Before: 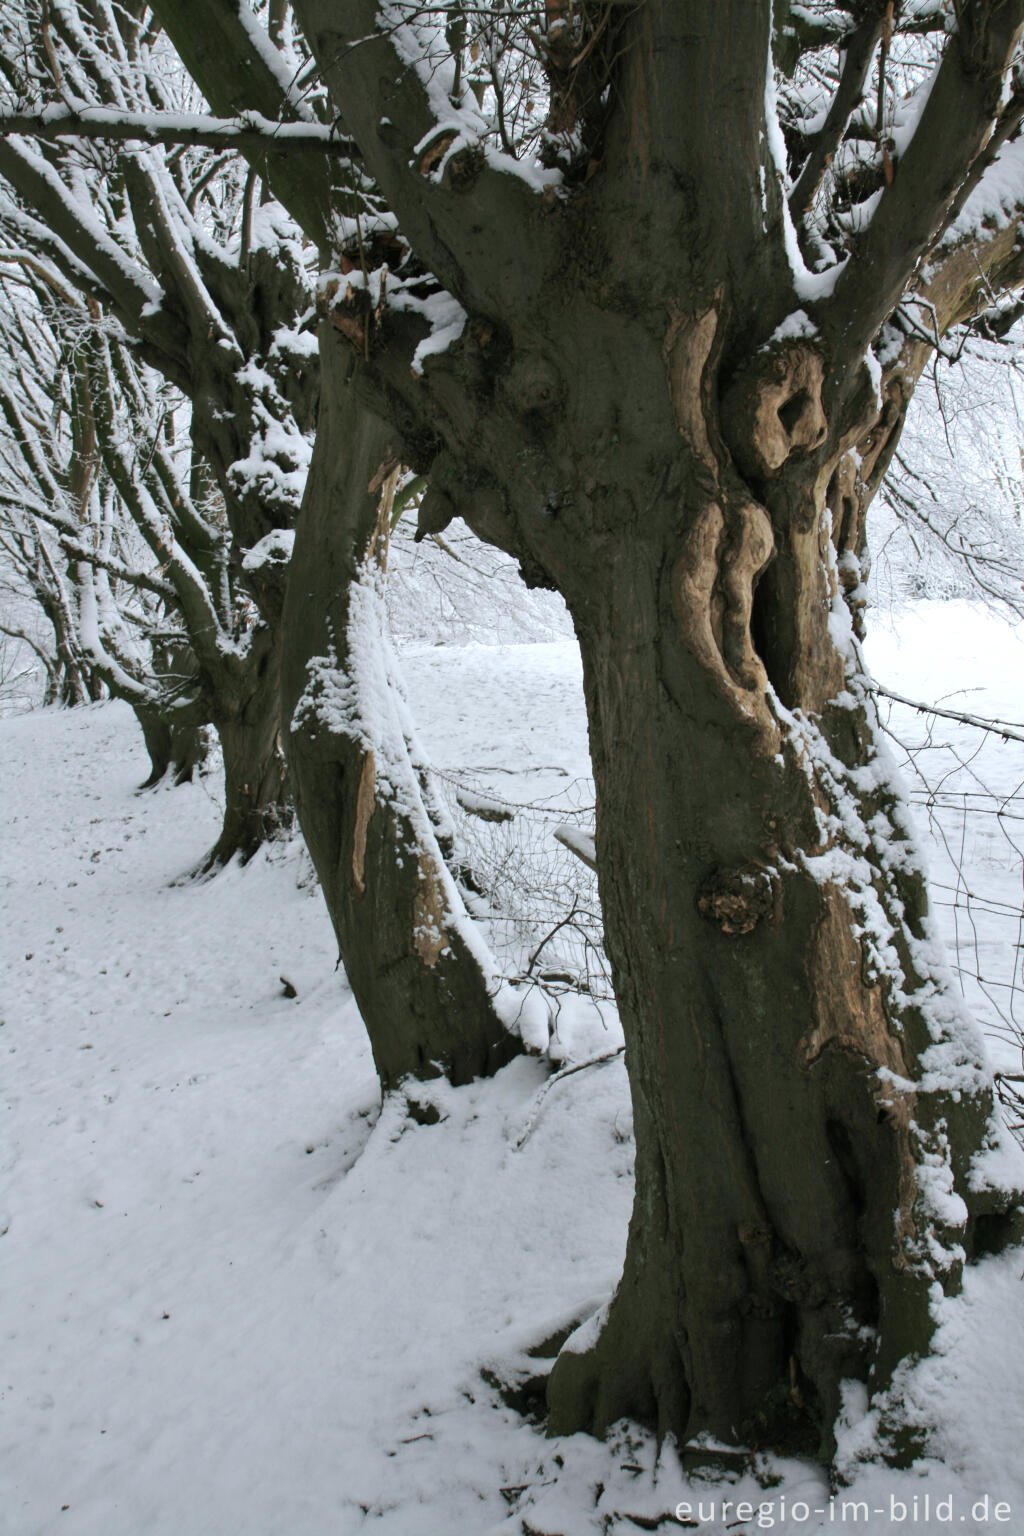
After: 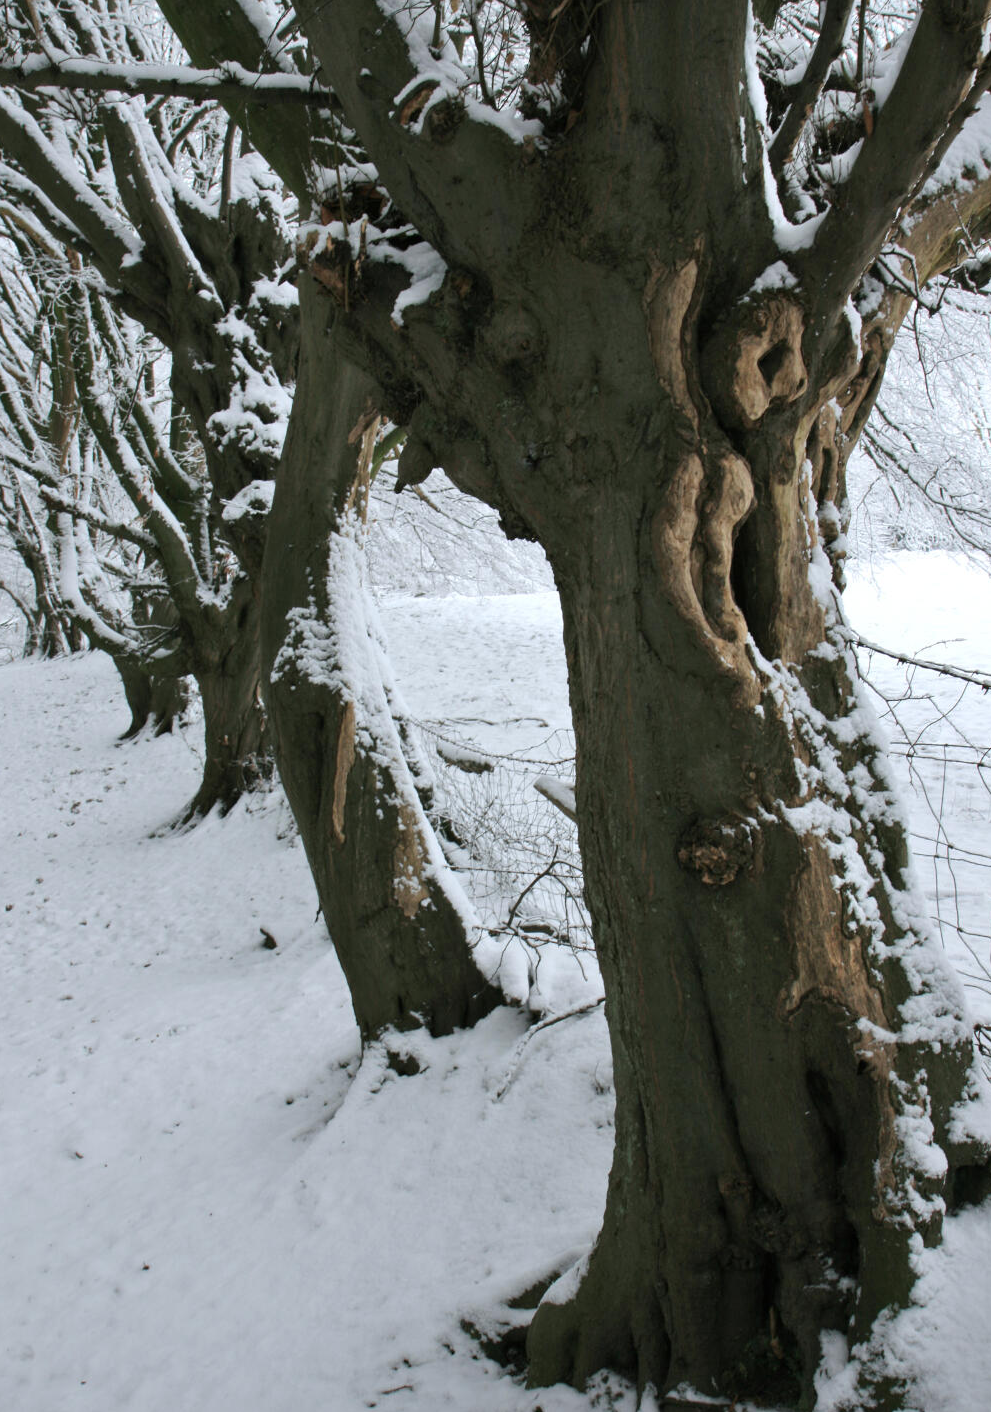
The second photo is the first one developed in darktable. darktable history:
crop: left 2.006%, top 3.252%, right 1.211%, bottom 4.82%
